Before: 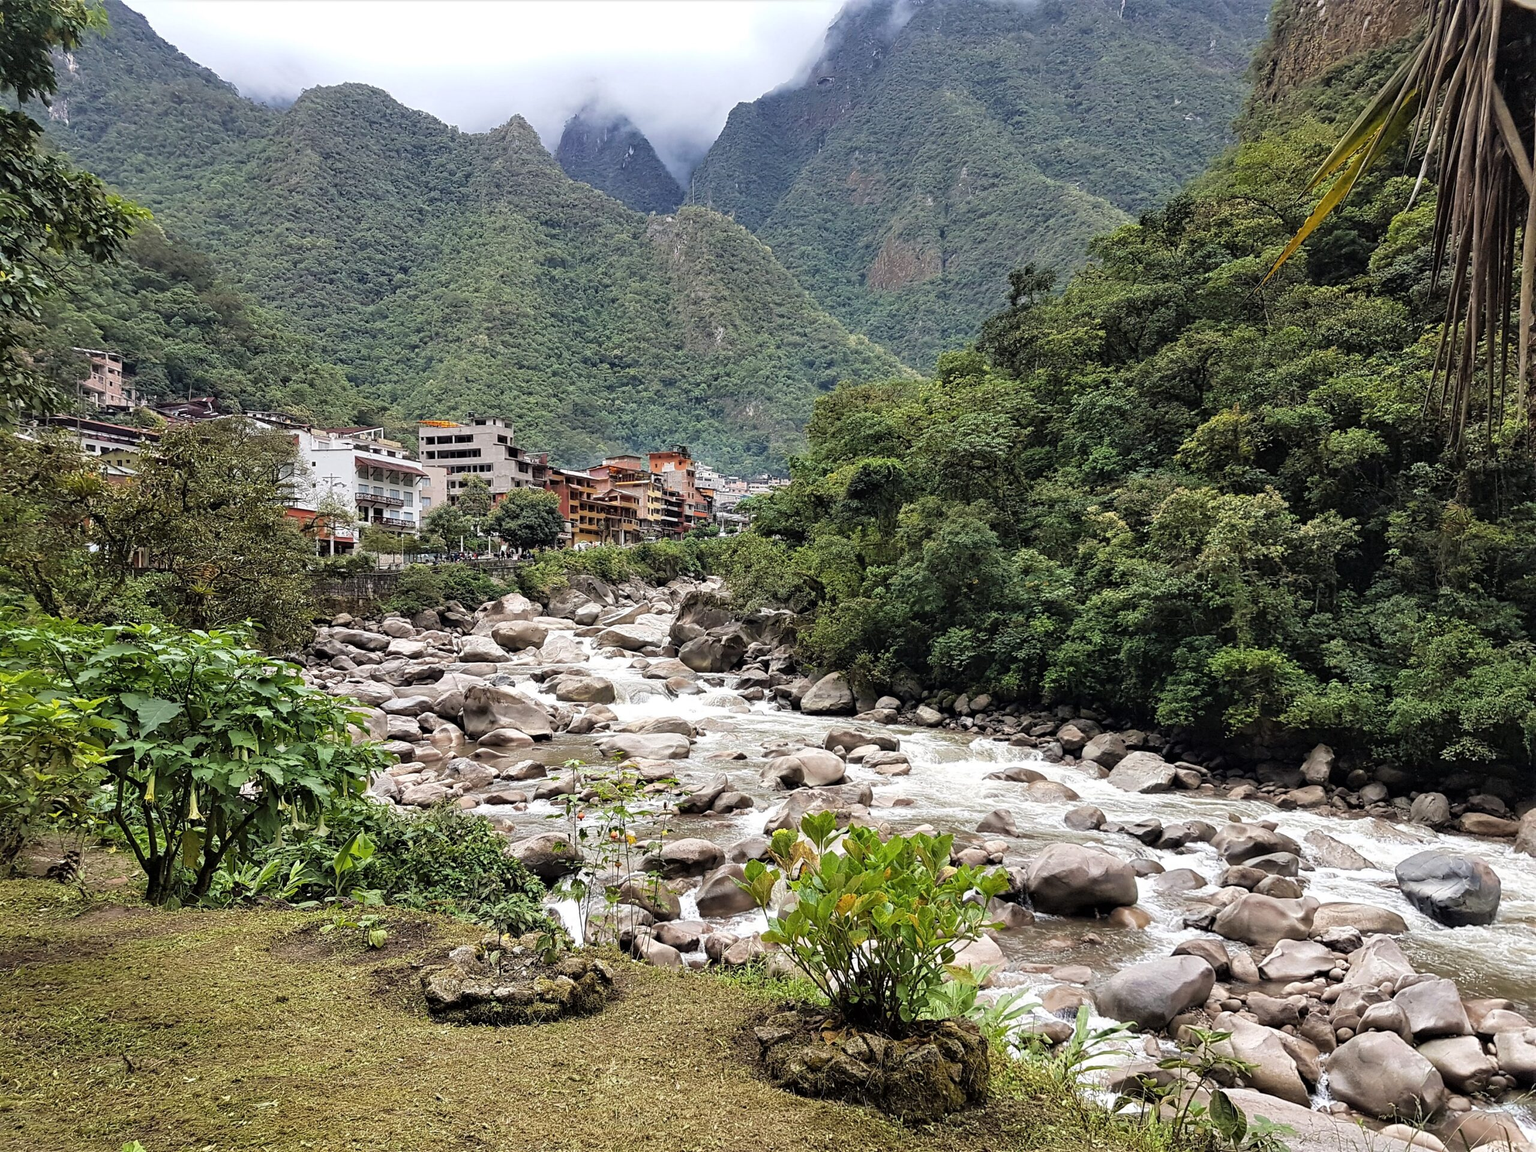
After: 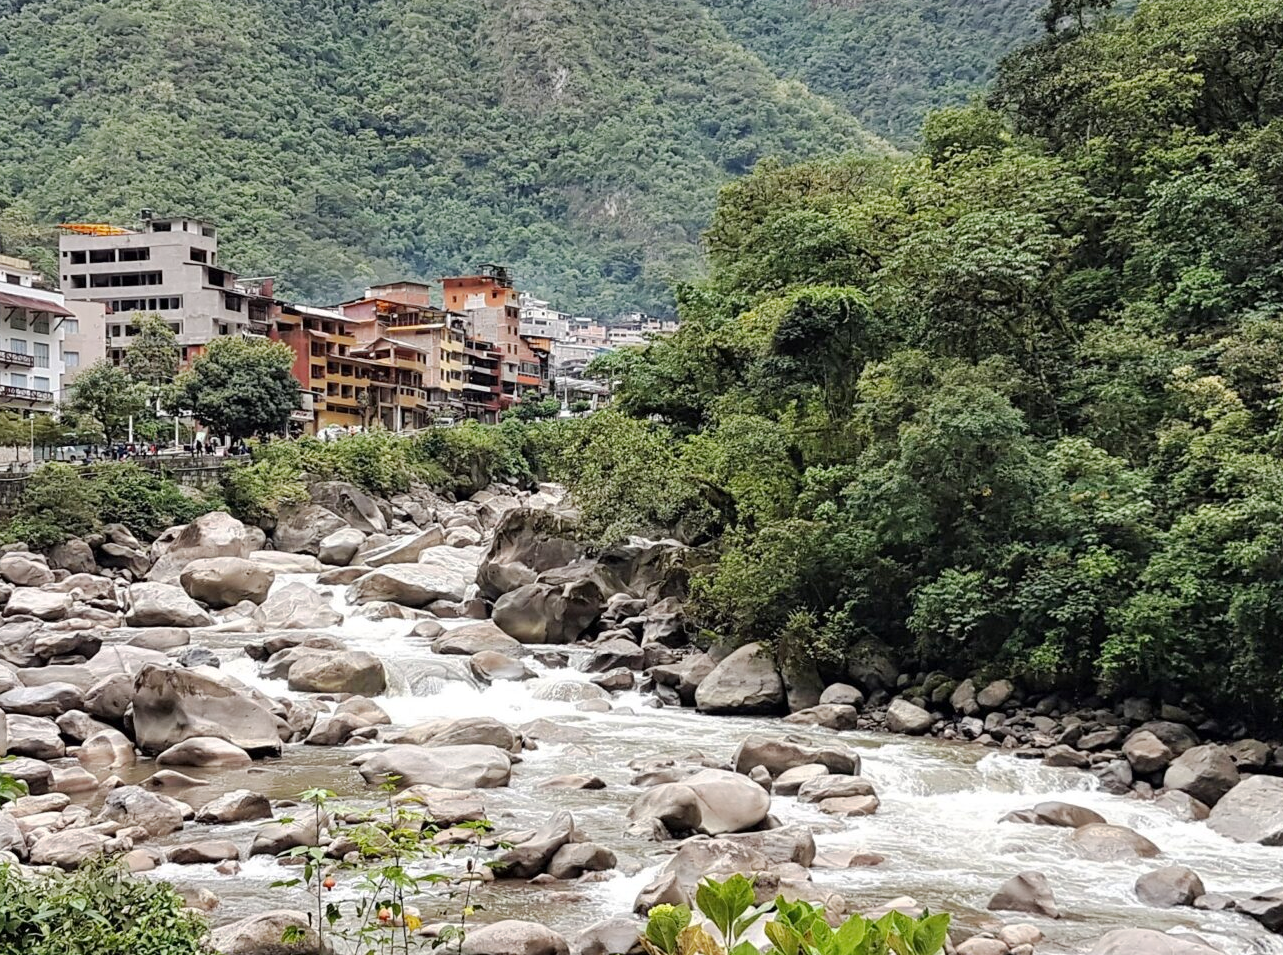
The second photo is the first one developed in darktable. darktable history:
base curve: curves: ch0 [(0, 0) (0.262, 0.32) (0.722, 0.705) (1, 1)], preserve colors none
crop: left 24.965%, top 24.867%, right 24.892%, bottom 25.39%
